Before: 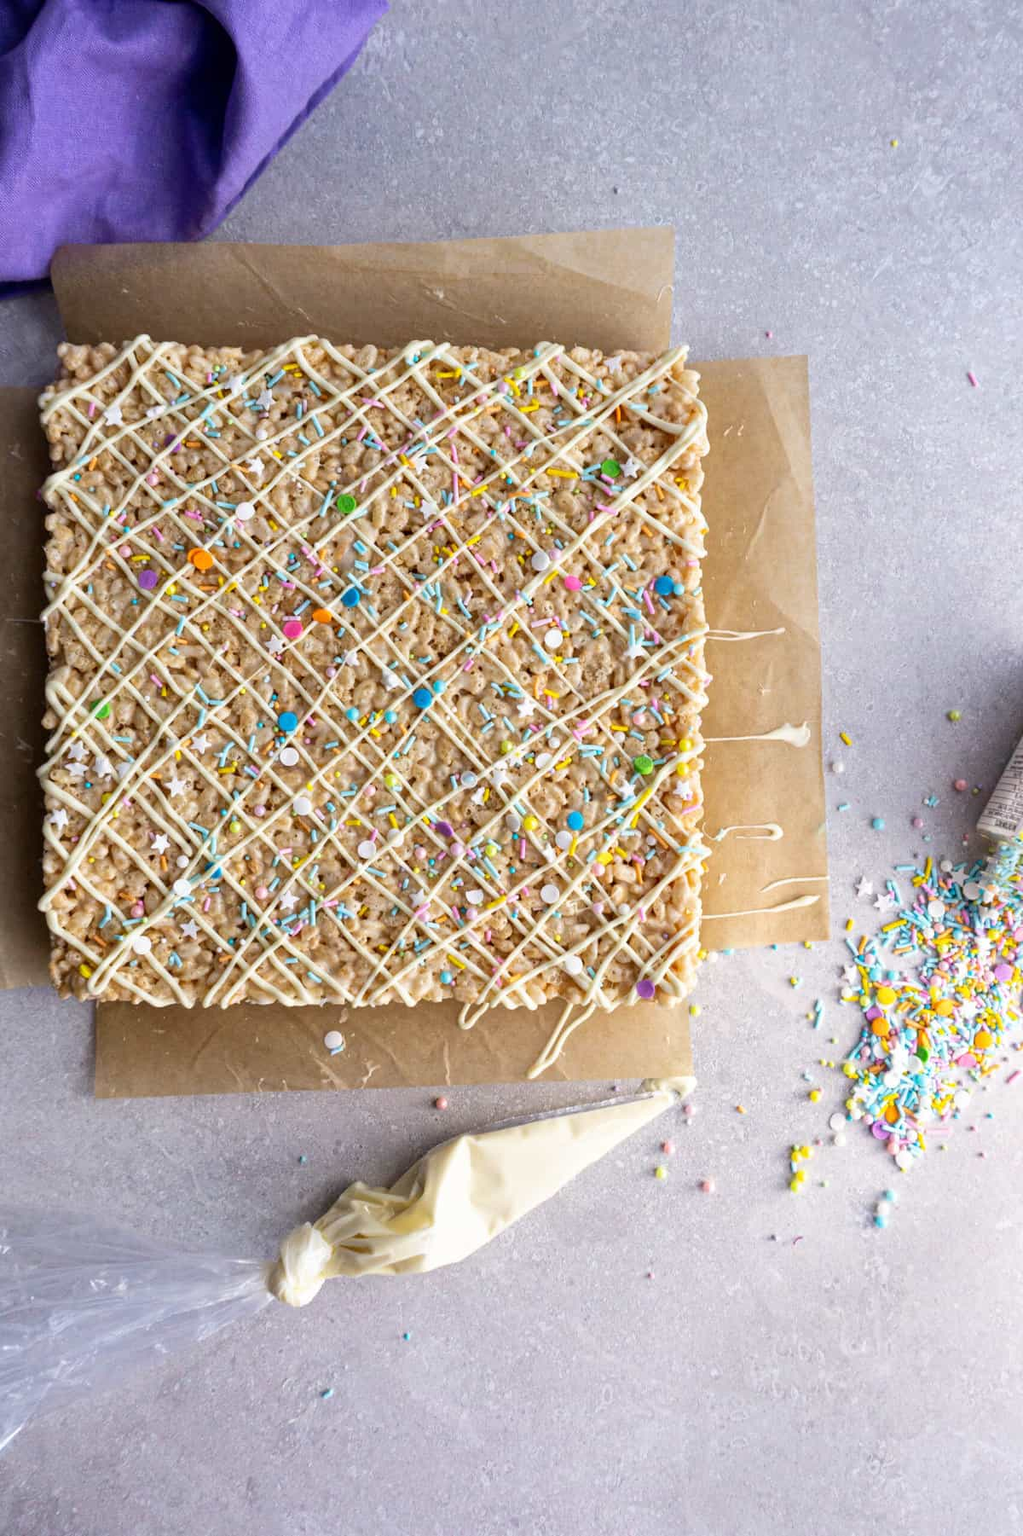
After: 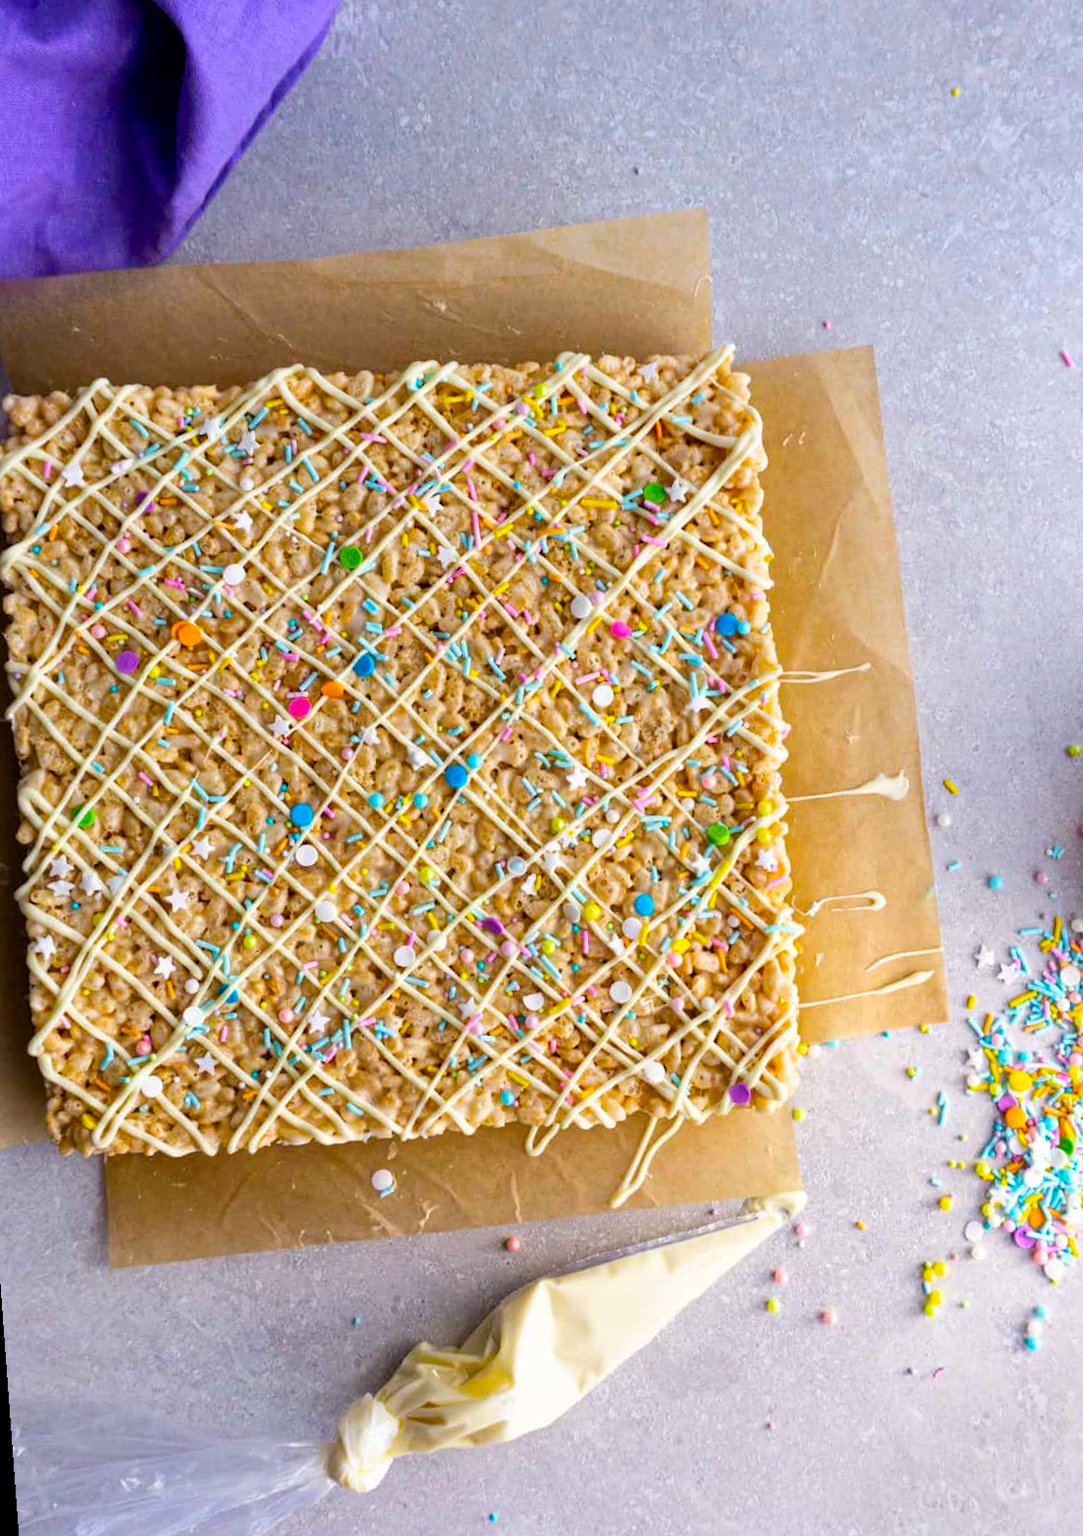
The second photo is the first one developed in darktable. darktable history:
rotate and perspective: rotation -4.25°, automatic cropping off
crop and rotate: left 7.196%, top 4.574%, right 10.605%, bottom 13.178%
color balance rgb: linear chroma grading › global chroma 15%, perceptual saturation grading › global saturation 30%
